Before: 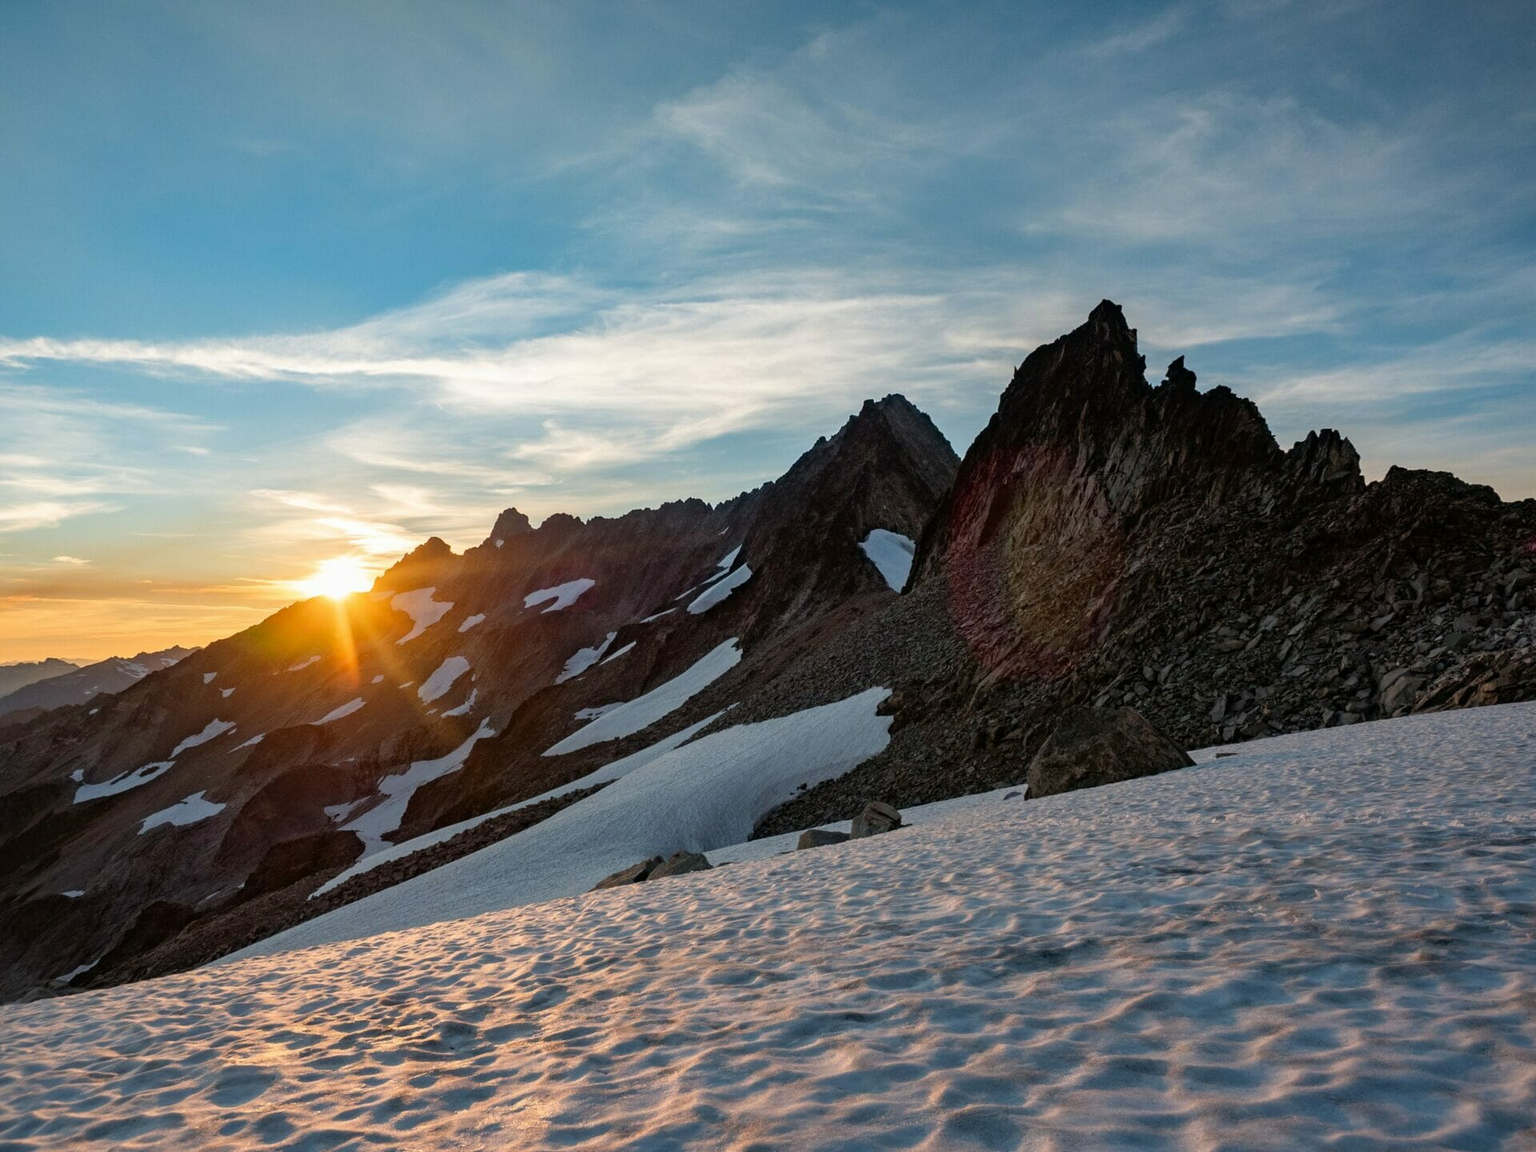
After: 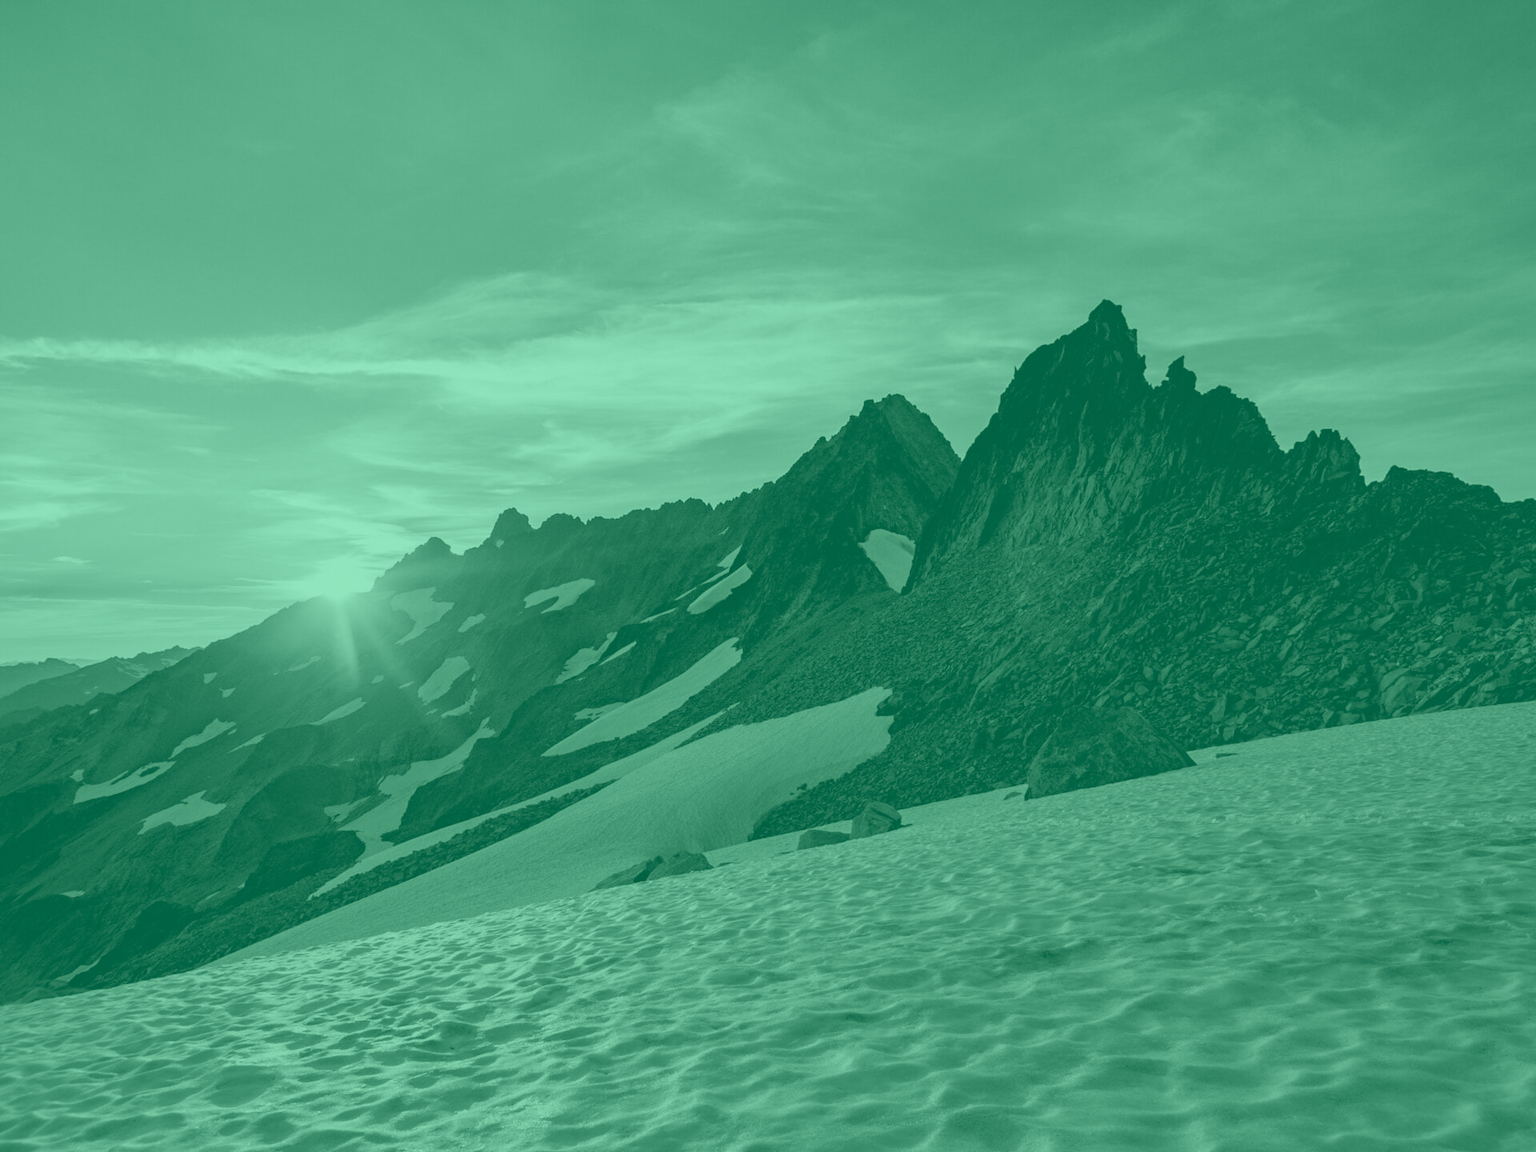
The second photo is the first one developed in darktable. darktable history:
exposure: exposure 0 EV, compensate highlight preservation false
colorize: hue 147.6°, saturation 65%, lightness 21.64%
